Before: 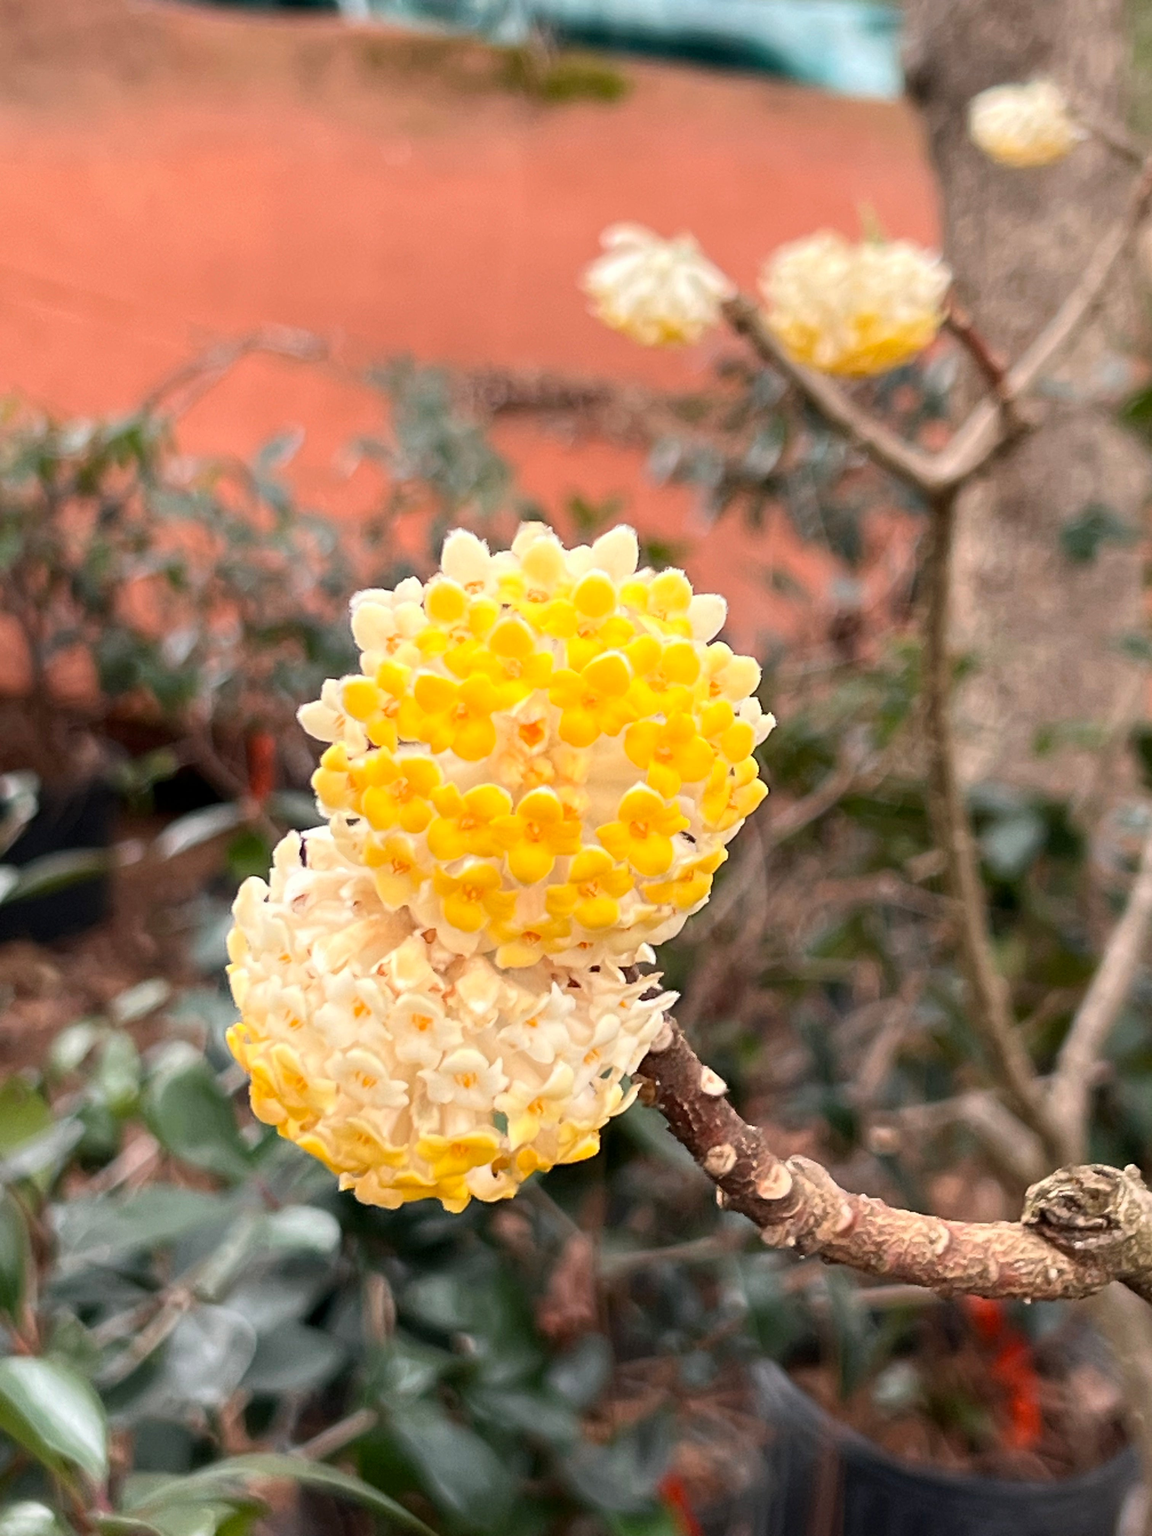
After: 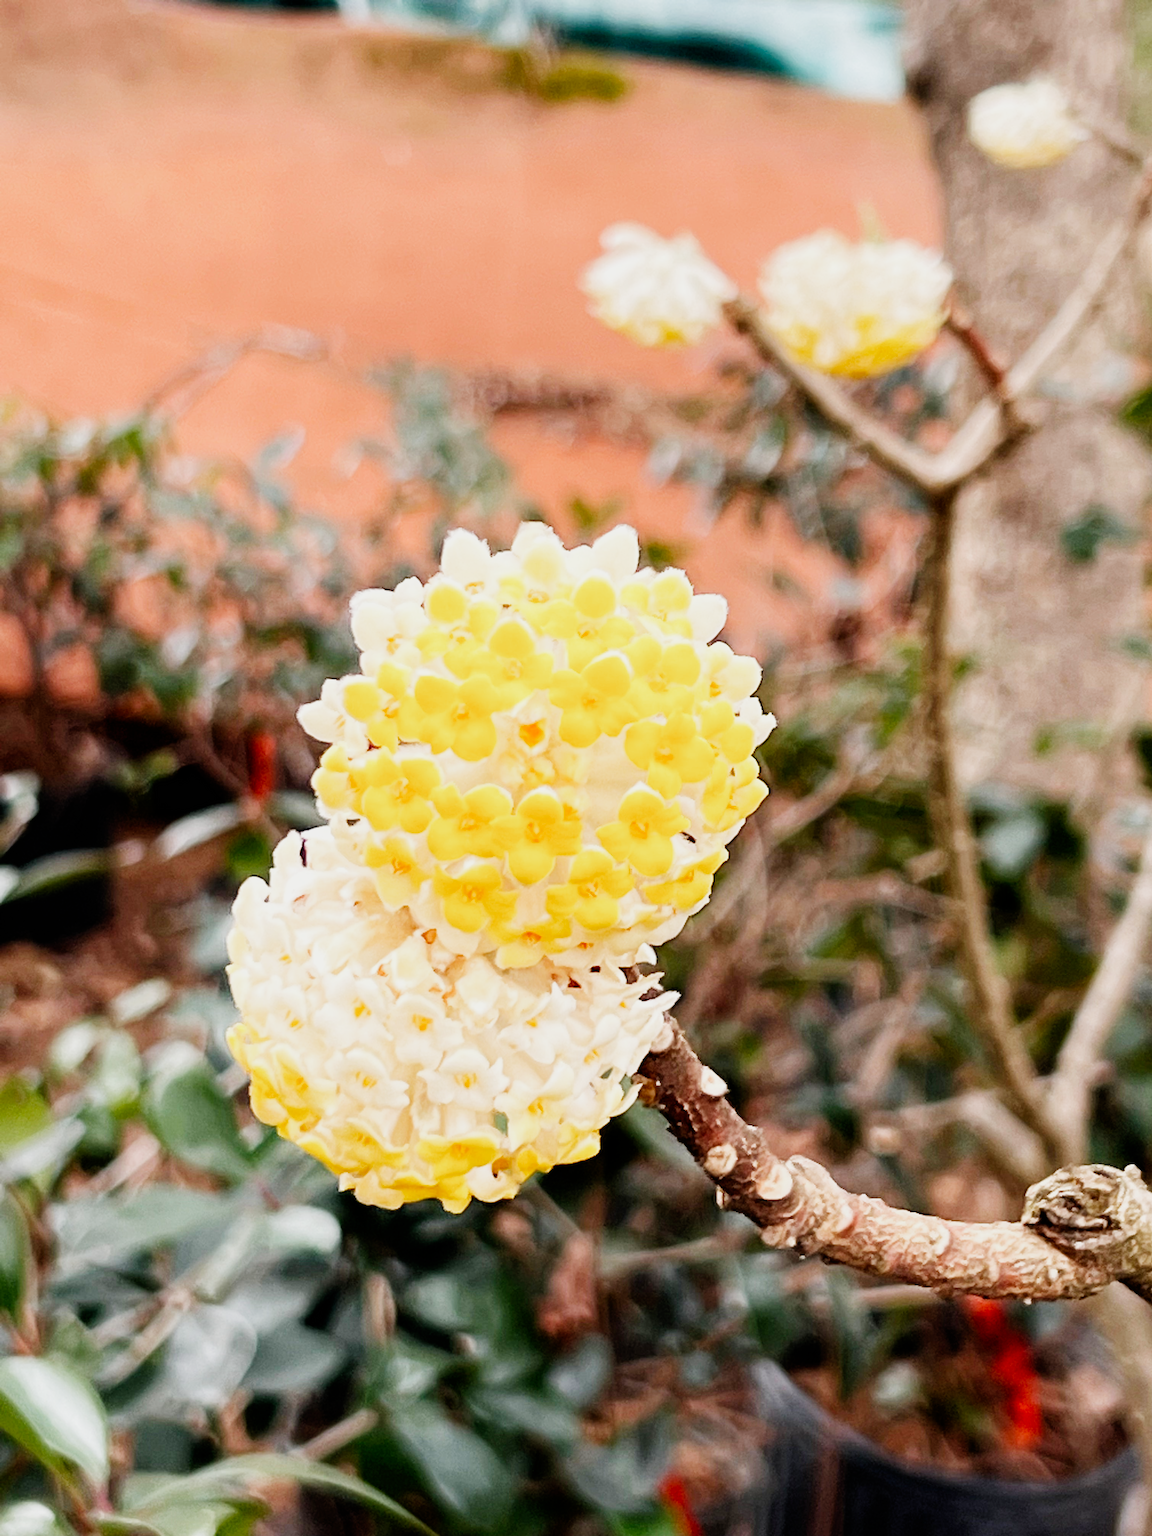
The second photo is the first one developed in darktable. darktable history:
filmic rgb: black relative exposure -7.49 EV, white relative exposure 4.99 EV, hardness 3.34, contrast 1.299, preserve chrominance no, color science v4 (2020)
exposure: exposure 0.526 EV, compensate highlight preservation false
